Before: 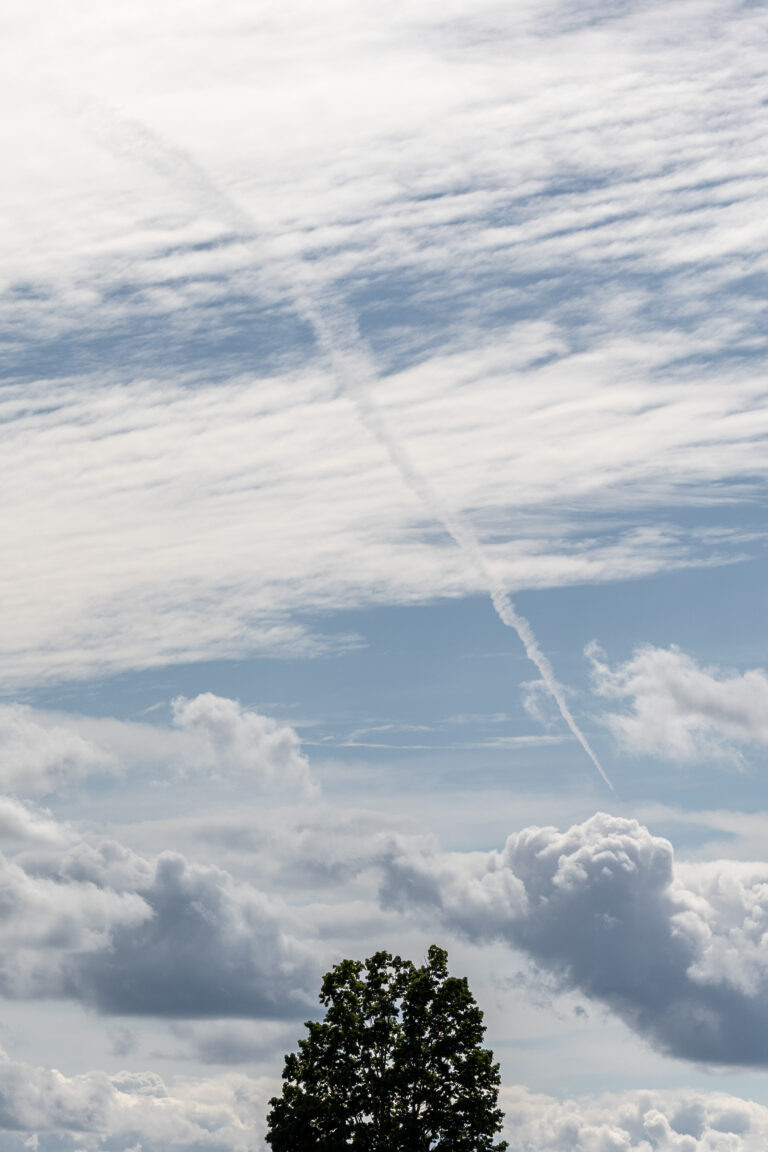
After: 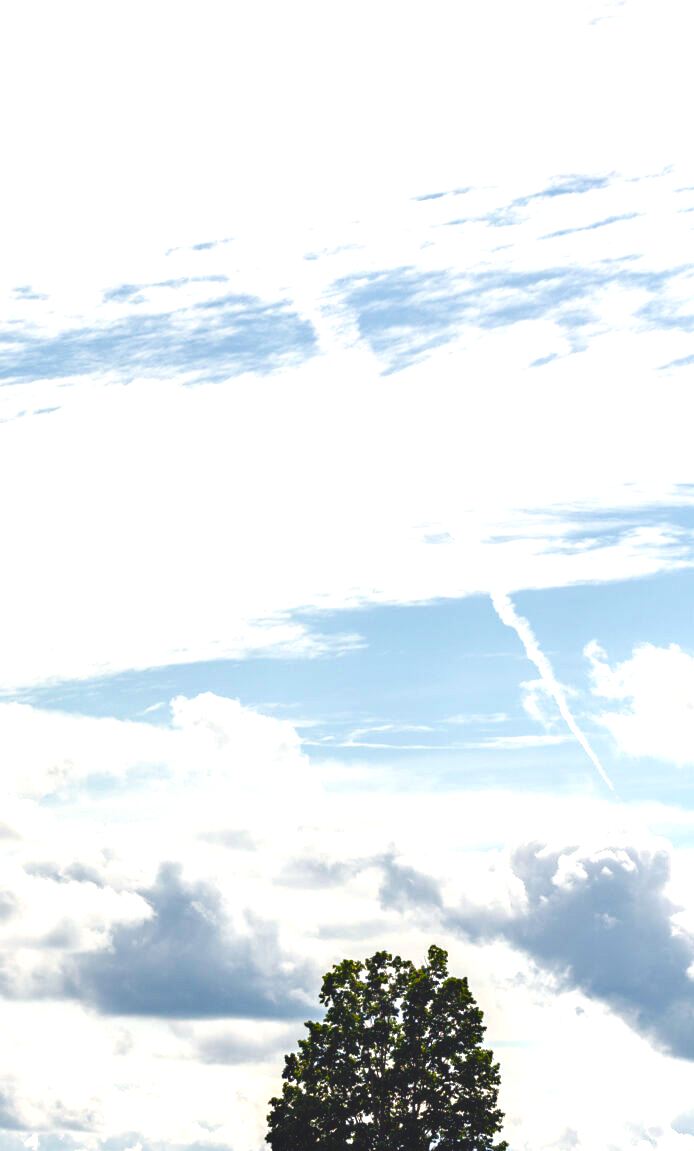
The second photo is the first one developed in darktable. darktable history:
haze removal: compatibility mode true, adaptive false
exposure: black level correction 0, exposure 1.2 EV, compensate exposure bias true, compensate highlight preservation false
crop: right 9.509%, bottom 0.031%
color balance rgb: shadows lift › chroma 3%, shadows lift › hue 280.8°, power › hue 330°, highlights gain › chroma 3%, highlights gain › hue 75.6°, global offset › luminance 1.5%, perceptual saturation grading › global saturation 20%, perceptual saturation grading › highlights -25%, perceptual saturation grading › shadows 50%, global vibrance 30%
